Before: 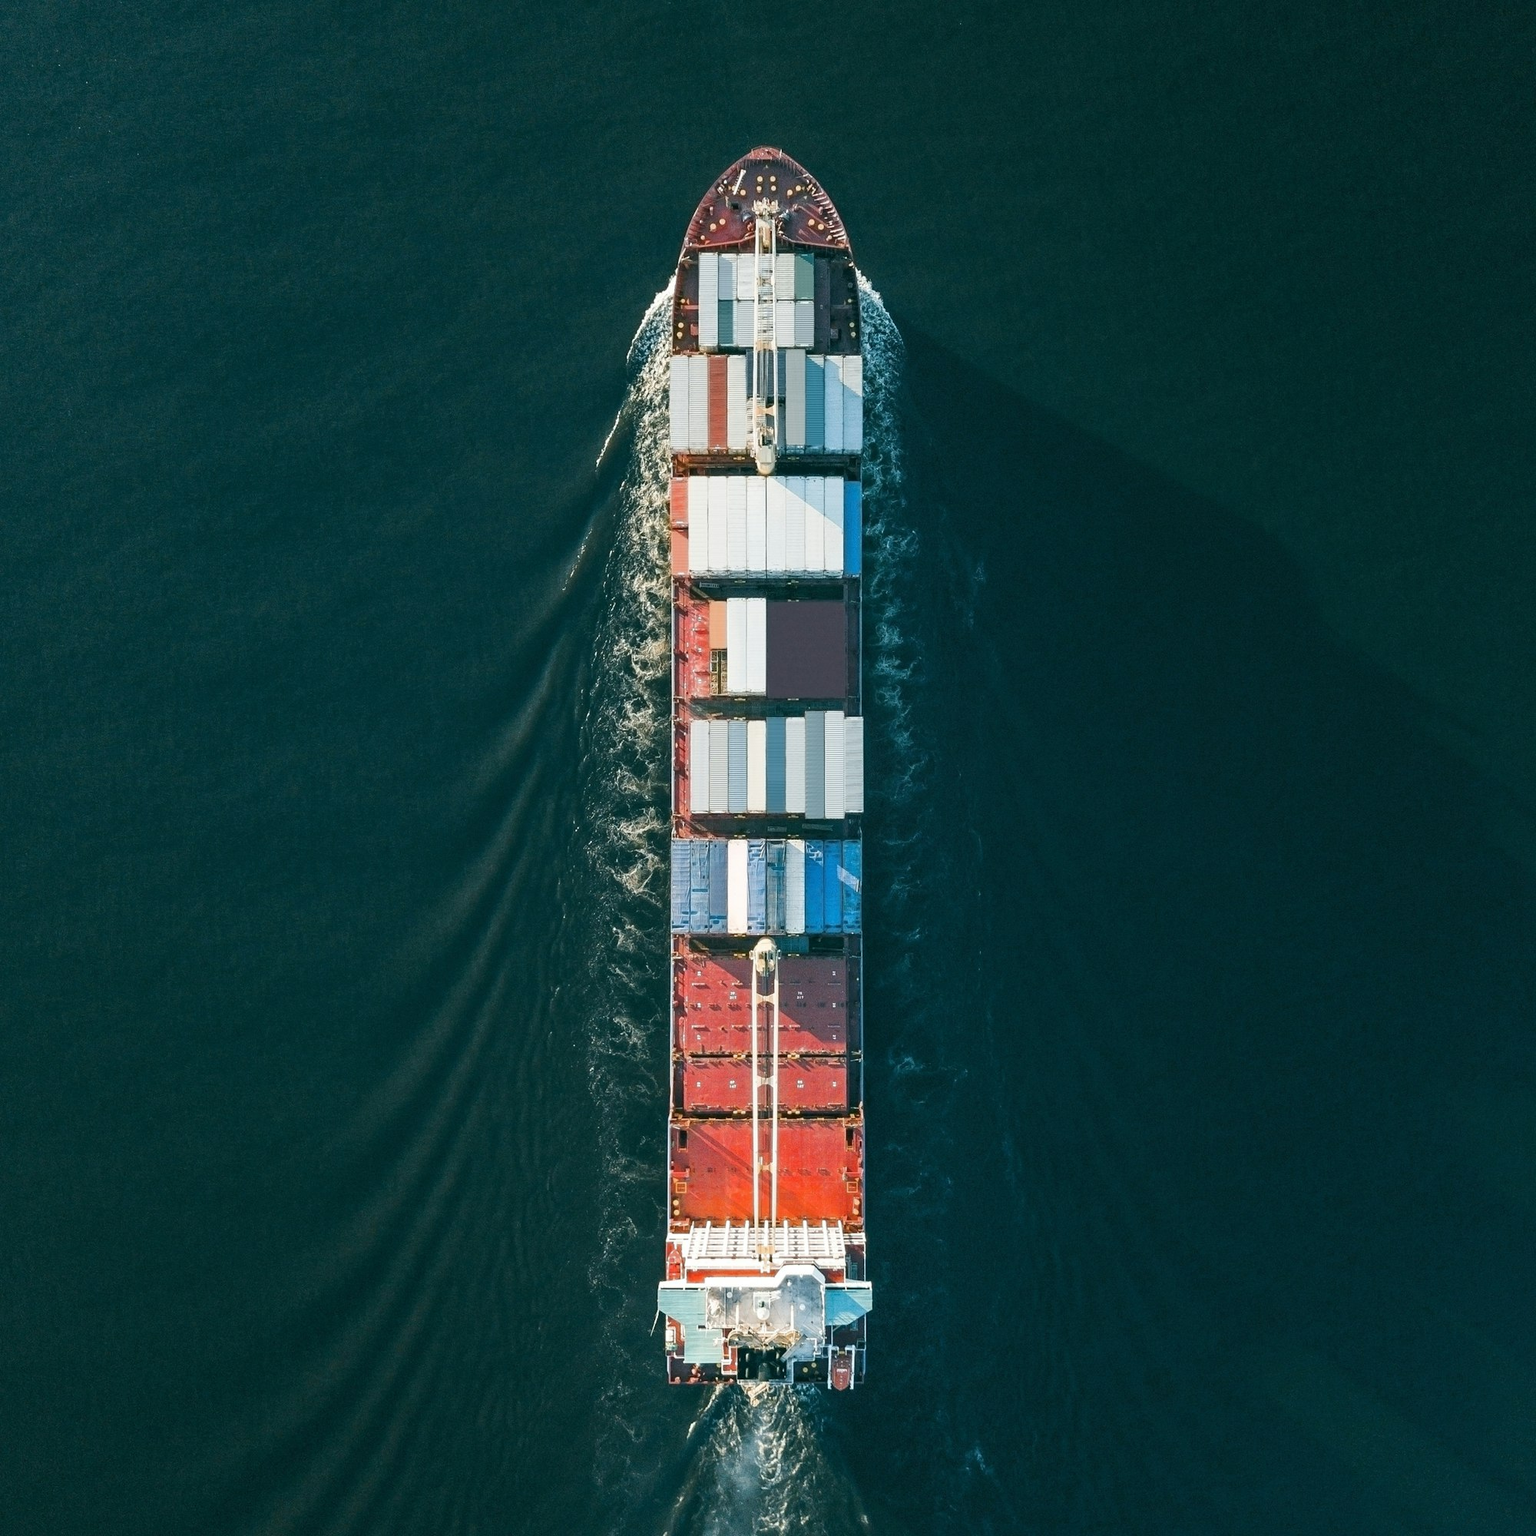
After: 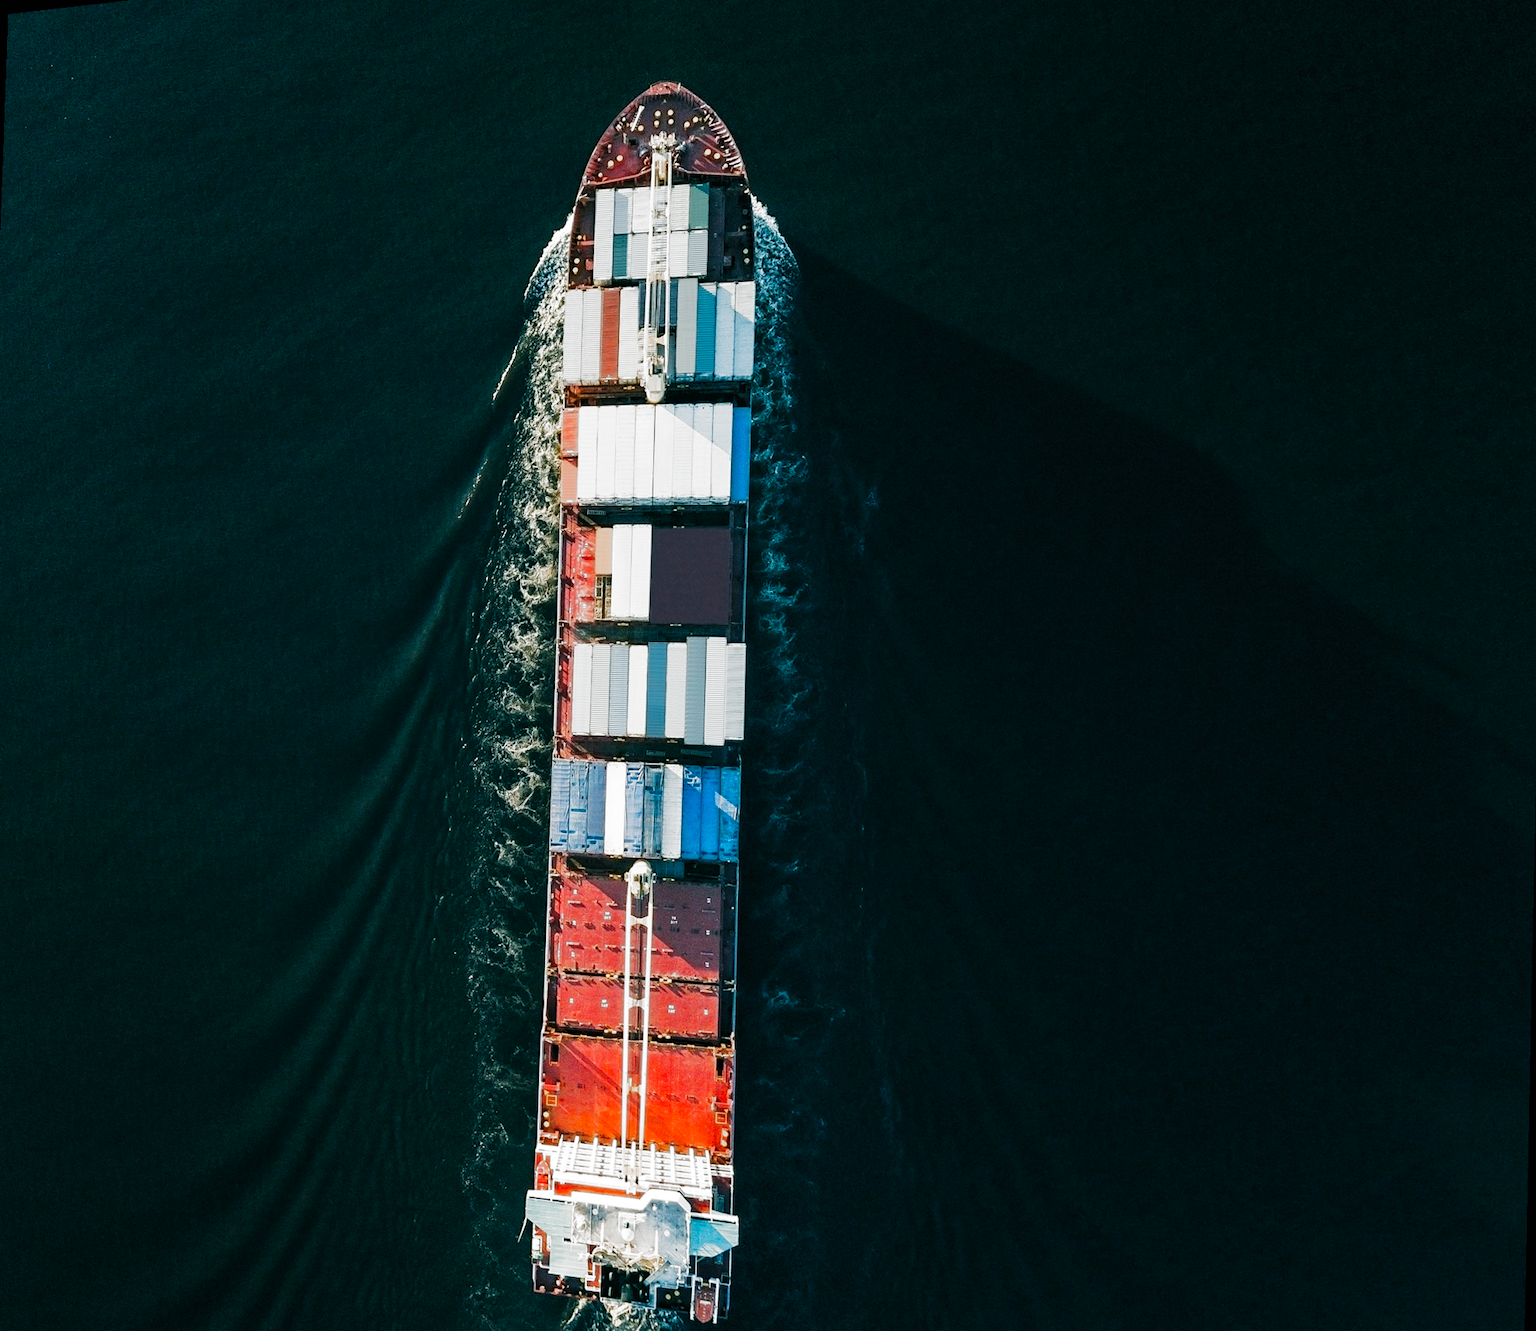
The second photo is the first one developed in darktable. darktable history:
filmic rgb: black relative exposure -6.43 EV, white relative exposure 2.43 EV, threshold 3 EV, hardness 5.27, latitude 0.1%, contrast 1.425, highlights saturation mix 2%, preserve chrominance no, color science v5 (2021), contrast in shadows safe, contrast in highlights safe, enable highlight reconstruction true
rotate and perspective: rotation 1.69°, lens shift (vertical) -0.023, lens shift (horizontal) -0.291, crop left 0.025, crop right 0.988, crop top 0.092, crop bottom 0.842
